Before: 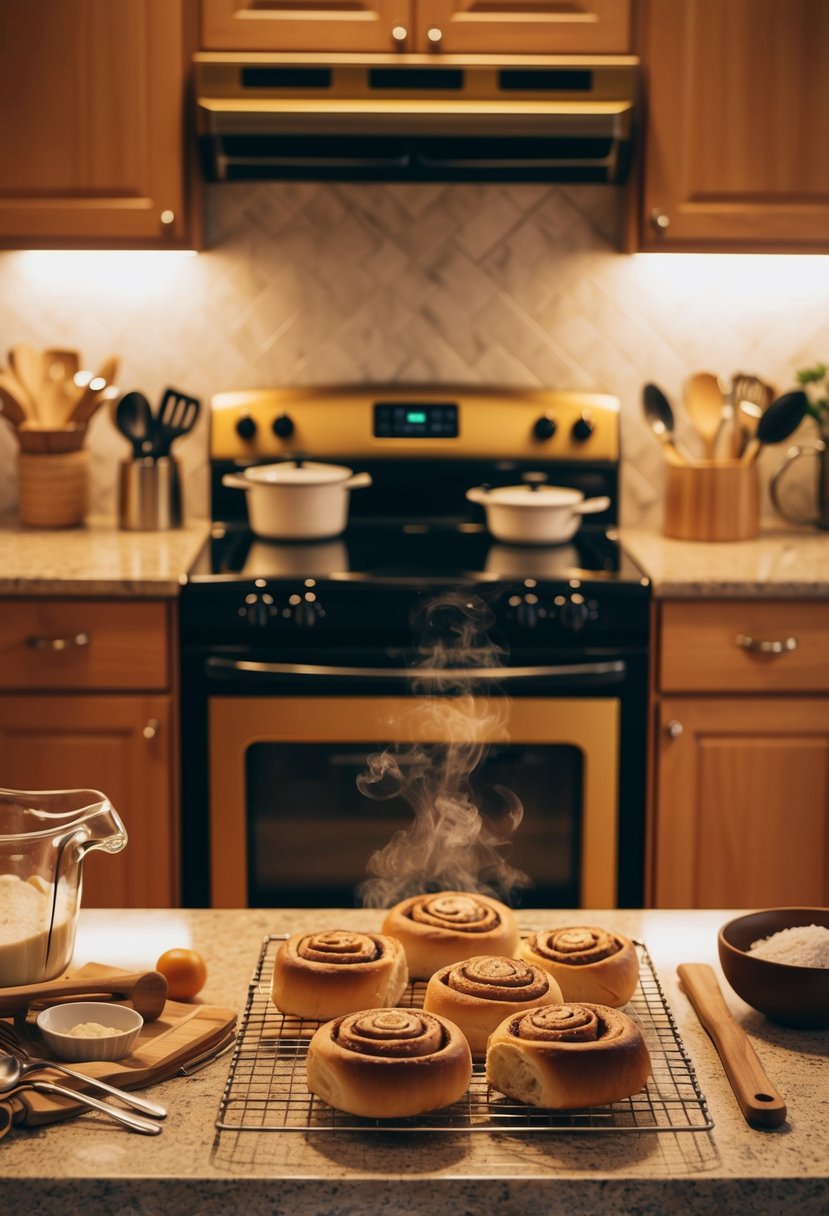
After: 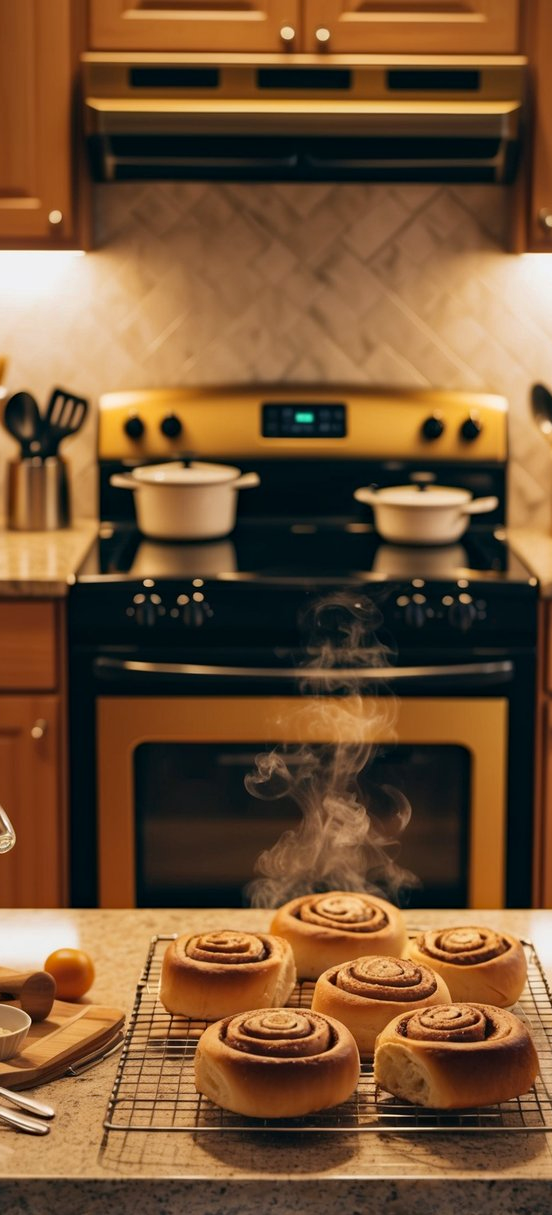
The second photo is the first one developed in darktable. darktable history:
crop and rotate: left 13.537%, right 19.796%
haze removal: compatibility mode true, adaptive false
